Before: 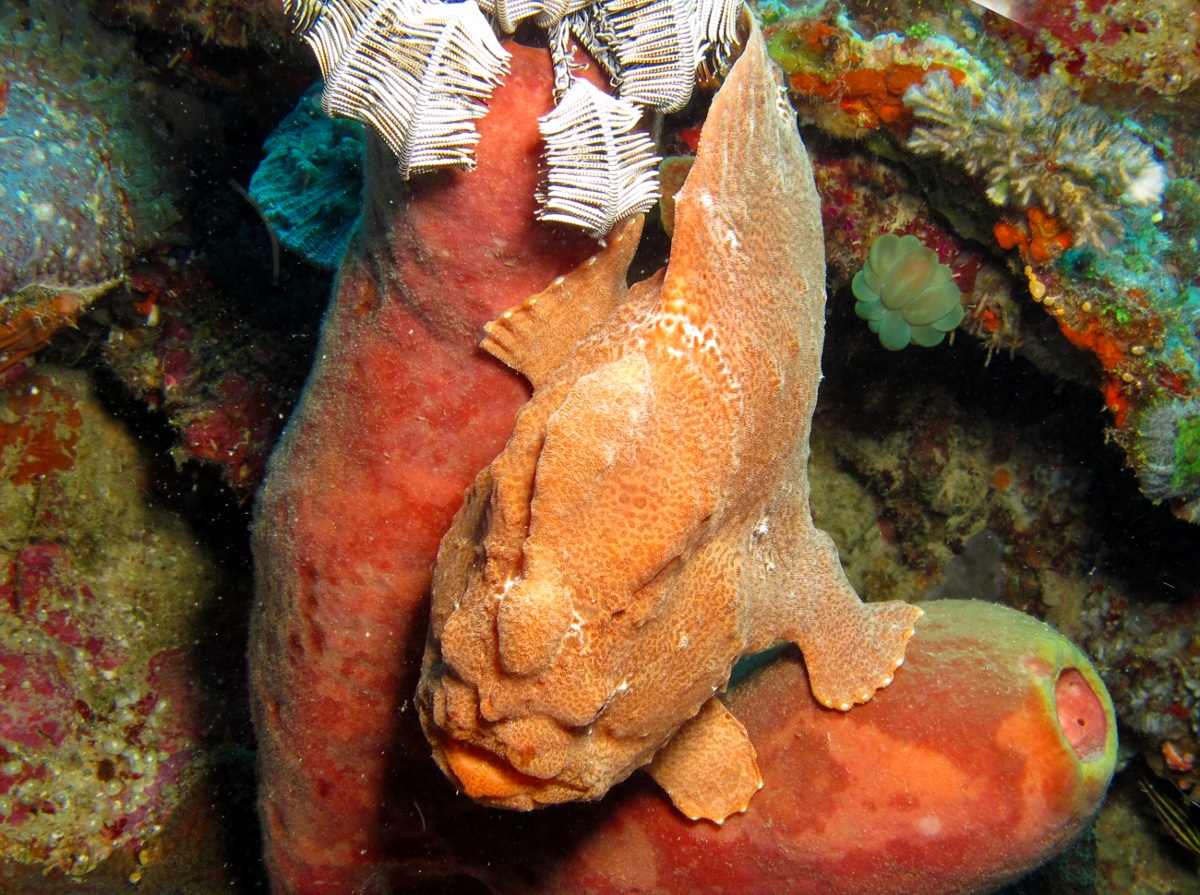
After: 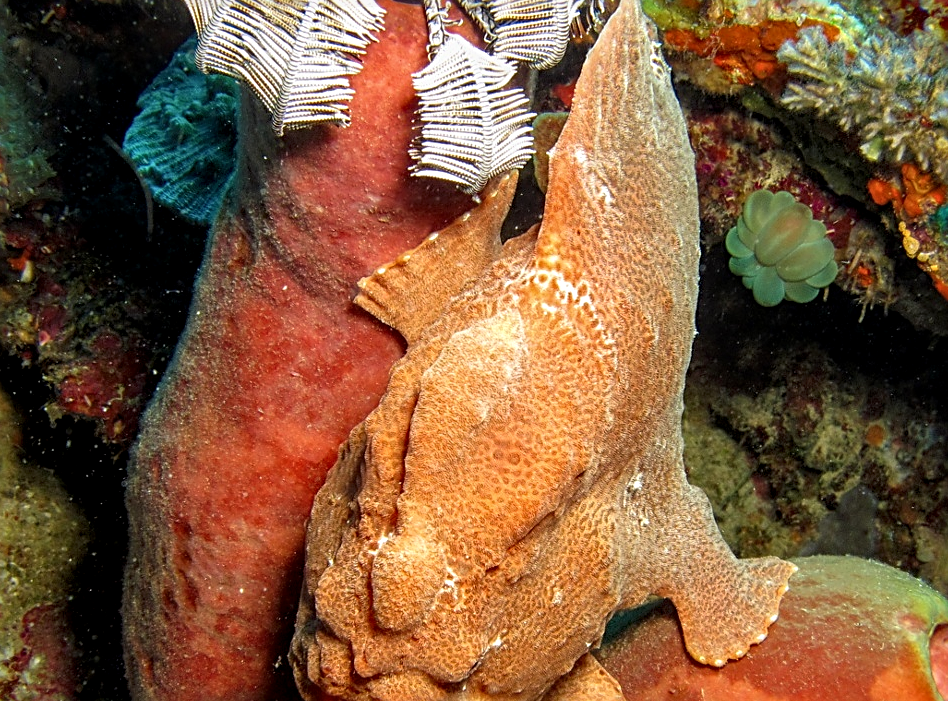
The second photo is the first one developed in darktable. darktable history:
crop and rotate: left 10.512%, top 5.123%, right 10.424%, bottom 16.543%
exposure: exposure -0.072 EV, compensate highlight preservation false
local contrast: detail 130%
sharpen: radius 2.536, amount 0.617
